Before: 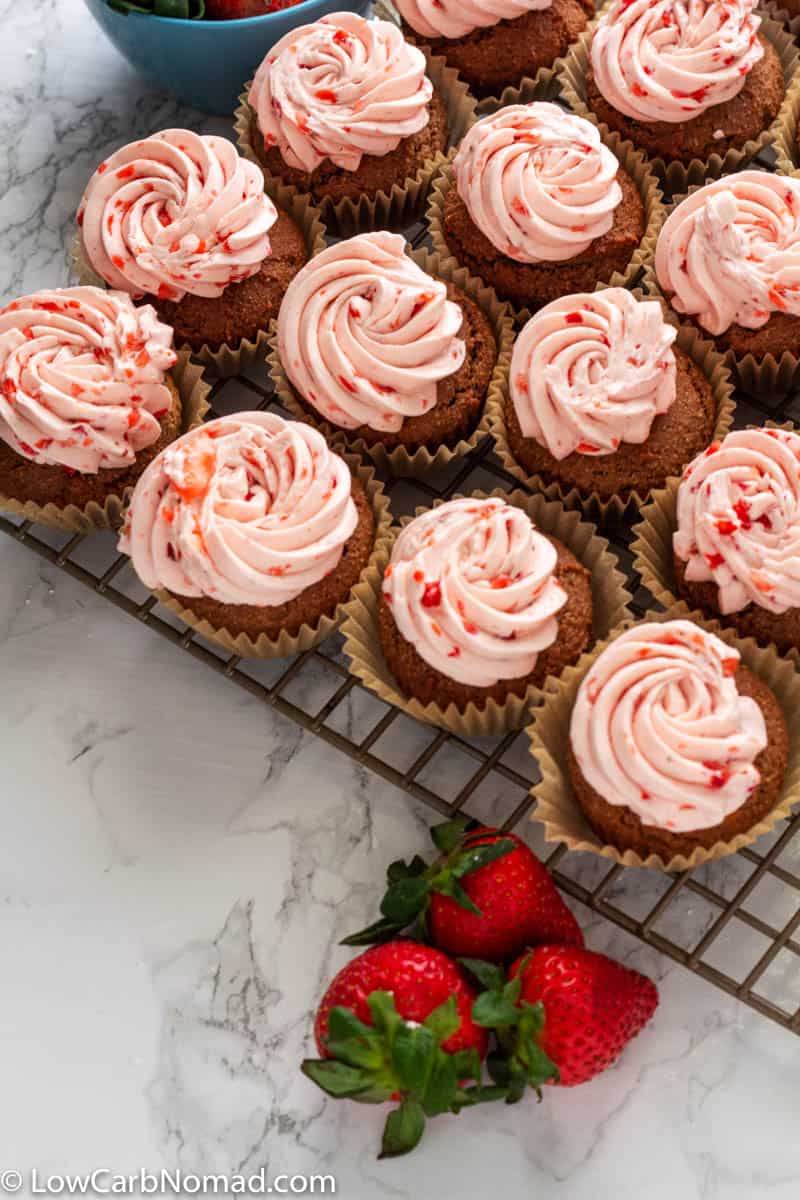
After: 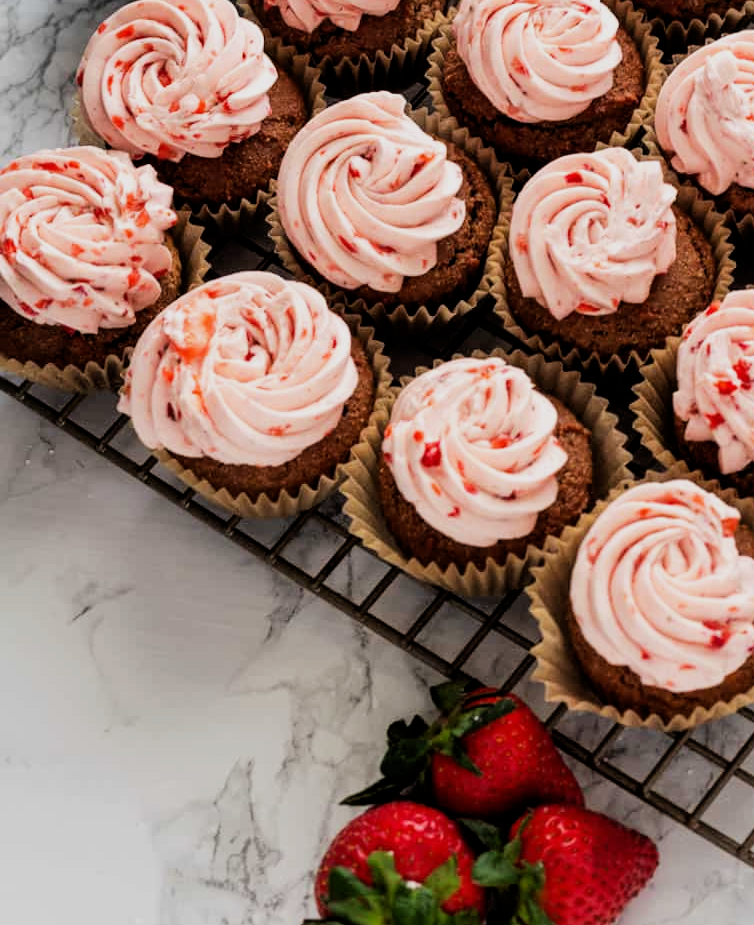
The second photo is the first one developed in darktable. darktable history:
filmic rgb: black relative exposure -5 EV, white relative exposure 3.5 EV, hardness 3.19, contrast 1.2, highlights saturation mix -50%
crop and rotate: angle 0.03°, top 11.643%, right 5.651%, bottom 11.189%
